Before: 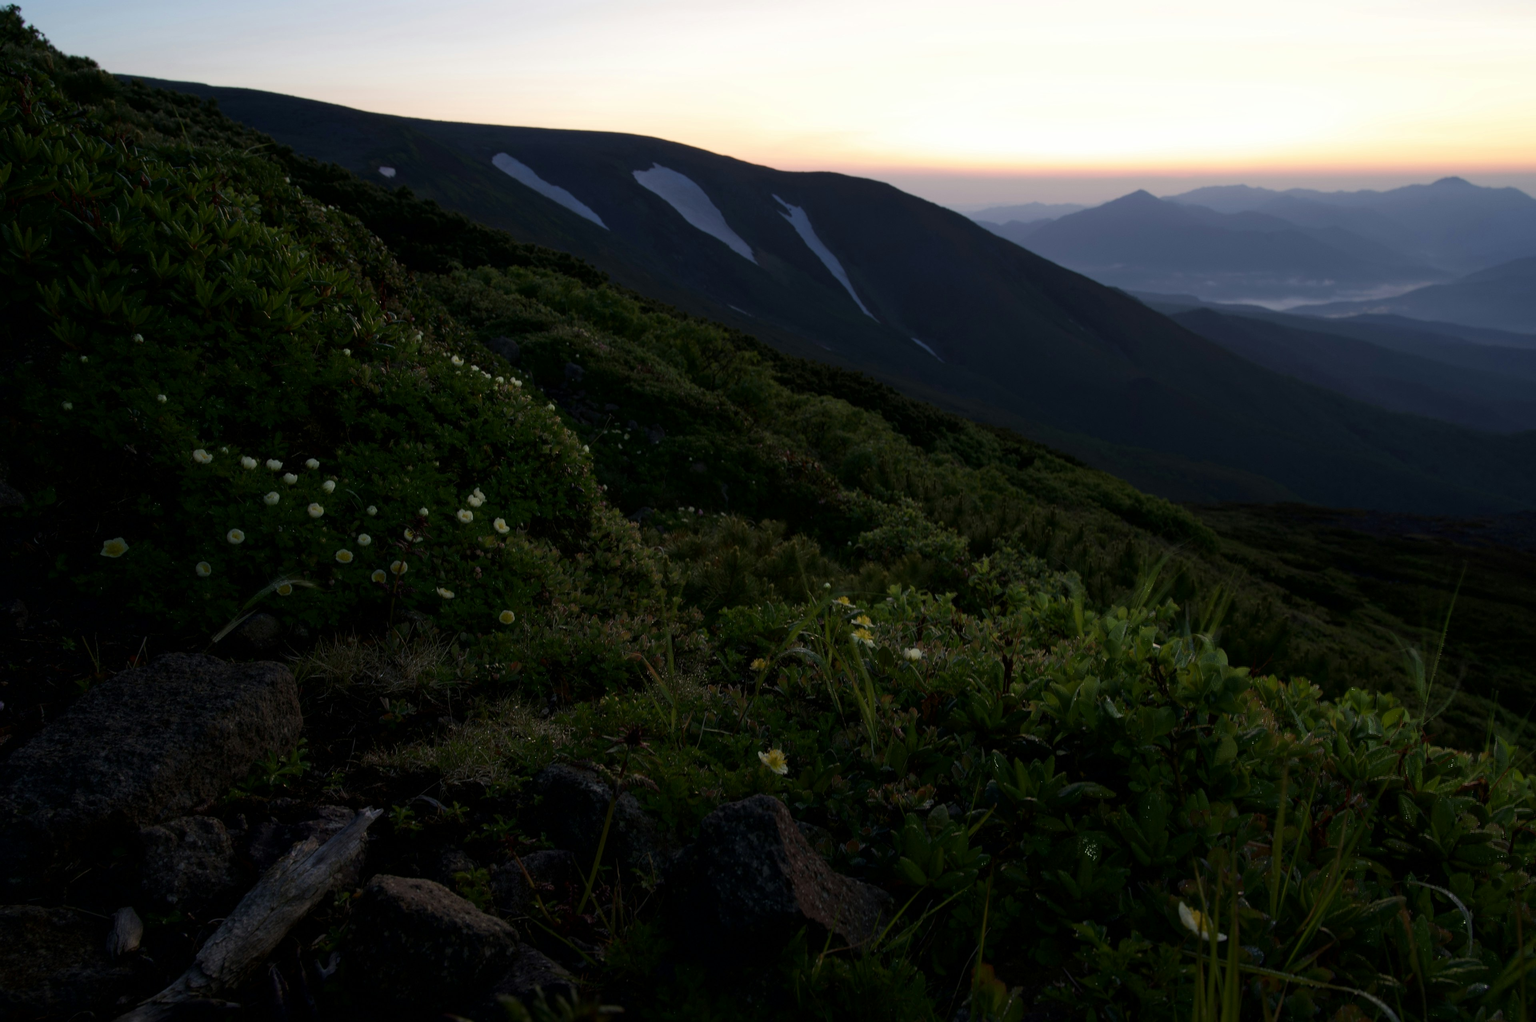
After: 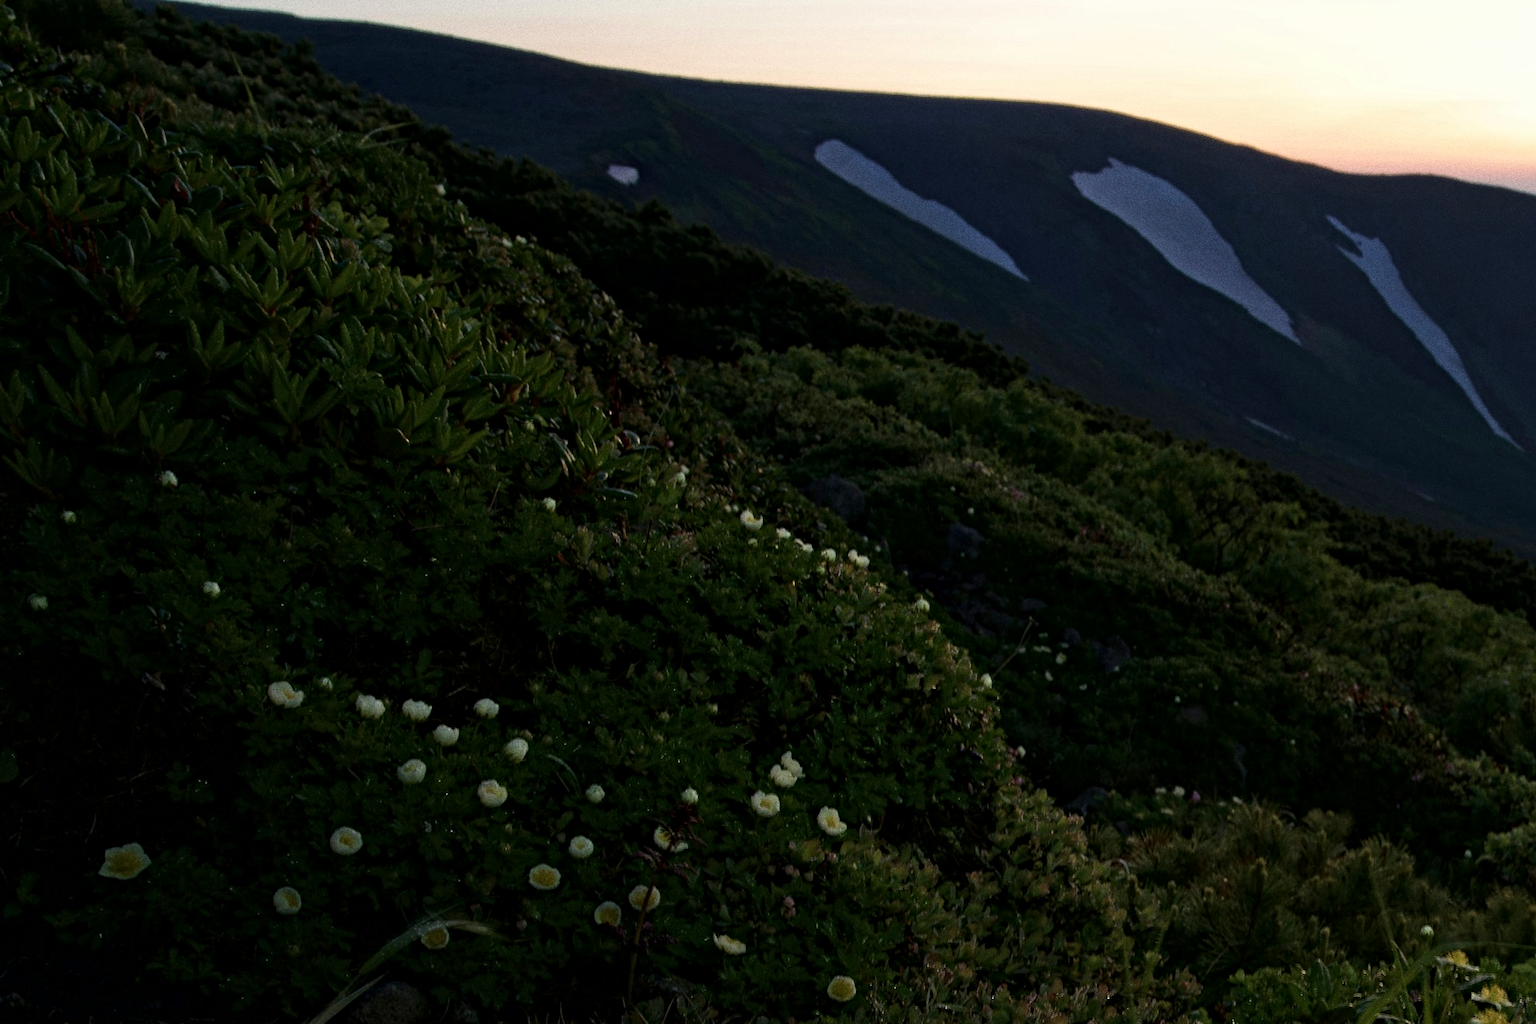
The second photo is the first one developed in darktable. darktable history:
crop and rotate: left 3.047%, top 7.509%, right 42.236%, bottom 37.598%
grain: coarseness 0.09 ISO, strength 40%
velvia: on, module defaults
exposure: compensate highlight preservation false
contrast equalizer: y [[0.5, 0.501, 0.525, 0.597, 0.58, 0.514], [0.5 ×6], [0.5 ×6], [0 ×6], [0 ×6]]
